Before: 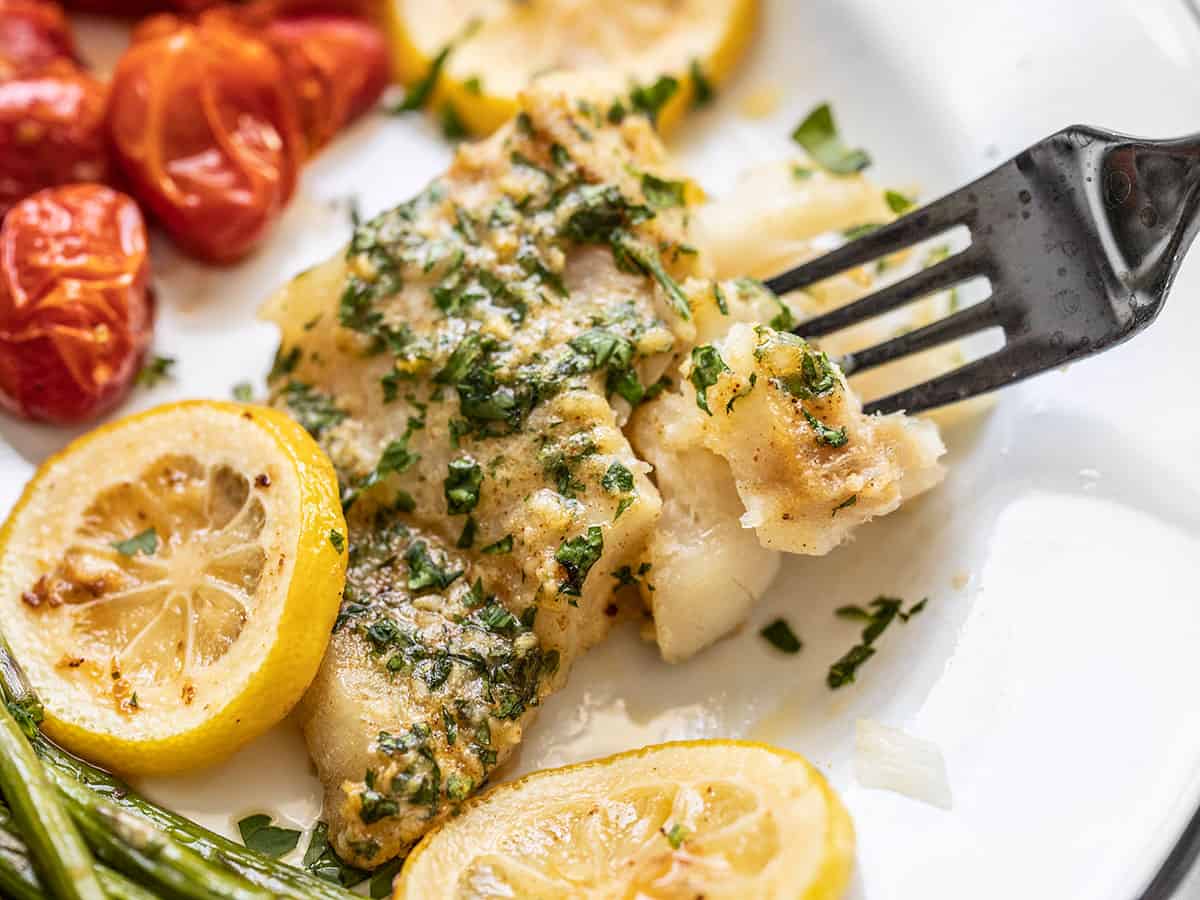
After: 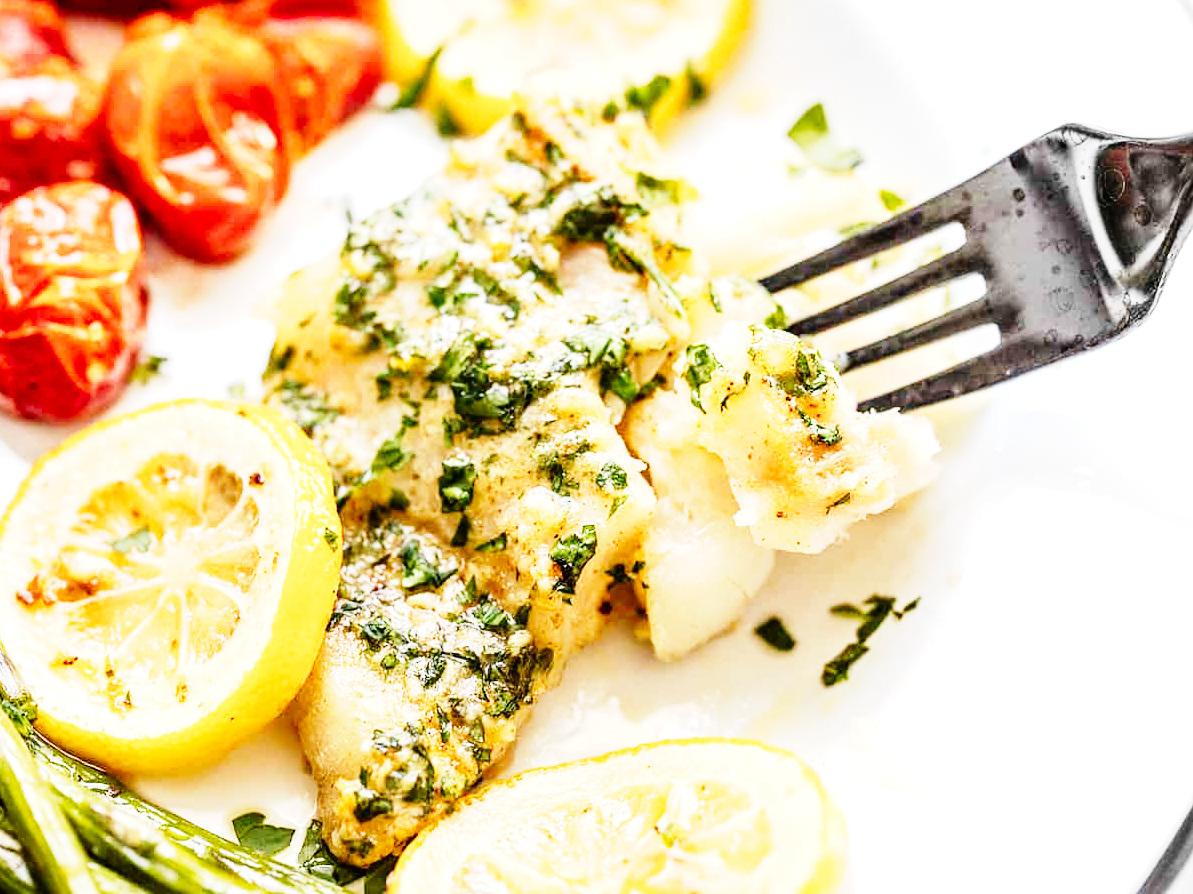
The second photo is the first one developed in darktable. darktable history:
base curve: curves: ch0 [(0, 0) (0, 0.001) (0.001, 0.001) (0.004, 0.002) (0.007, 0.004) (0.015, 0.013) (0.033, 0.045) (0.052, 0.096) (0.075, 0.17) (0.099, 0.241) (0.163, 0.42) (0.219, 0.55) (0.259, 0.616) (0.327, 0.722) (0.365, 0.765) (0.522, 0.873) (0.547, 0.881) (0.689, 0.919) (0.826, 0.952) (1, 1)], preserve colors none
tone equalizer: -8 EV -0.411 EV, -7 EV -0.38 EV, -6 EV -0.298 EV, -5 EV -0.198 EV, -3 EV 0.237 EV, -2 EV 0.345 EV, -1 EV 0.411 EV, +0 EV 0.391 EV
crop and rotate: left 0.58%, top 0.271%, bottom 0.324%
